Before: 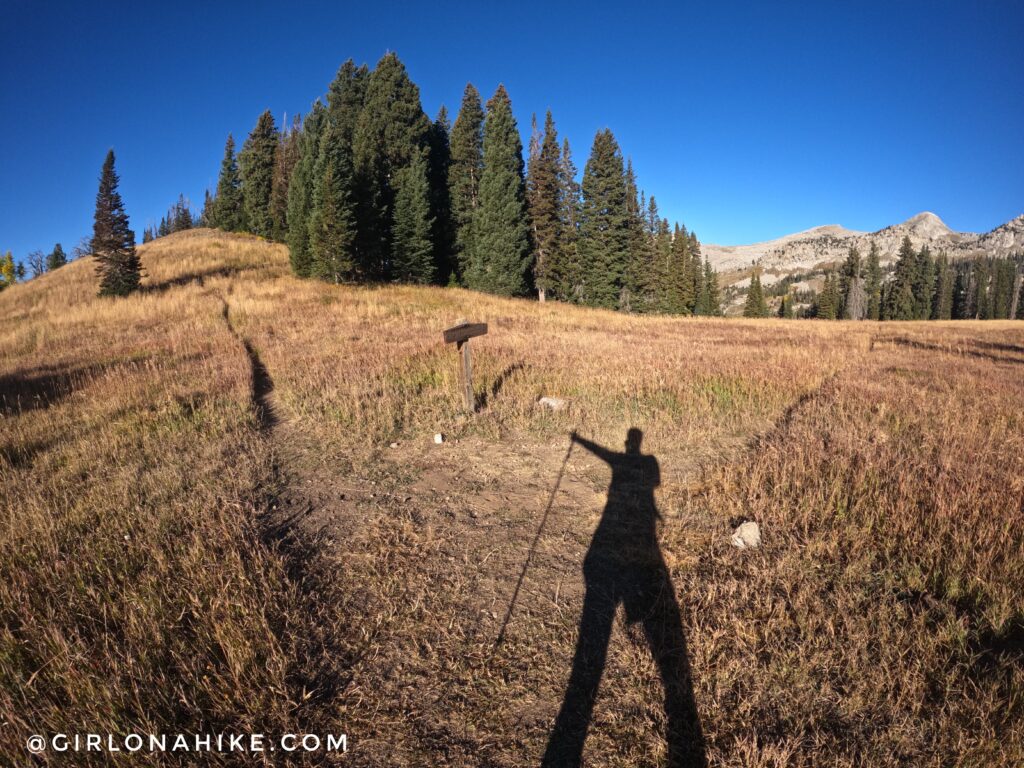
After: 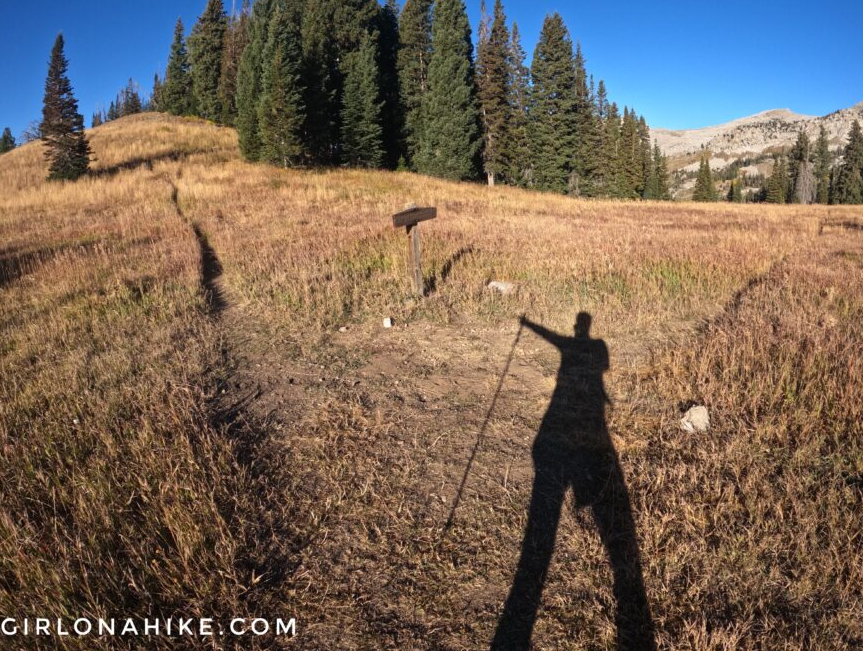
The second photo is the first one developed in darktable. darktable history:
crop and rotate: left 4.983%, top 15.192%, right 10.659%
